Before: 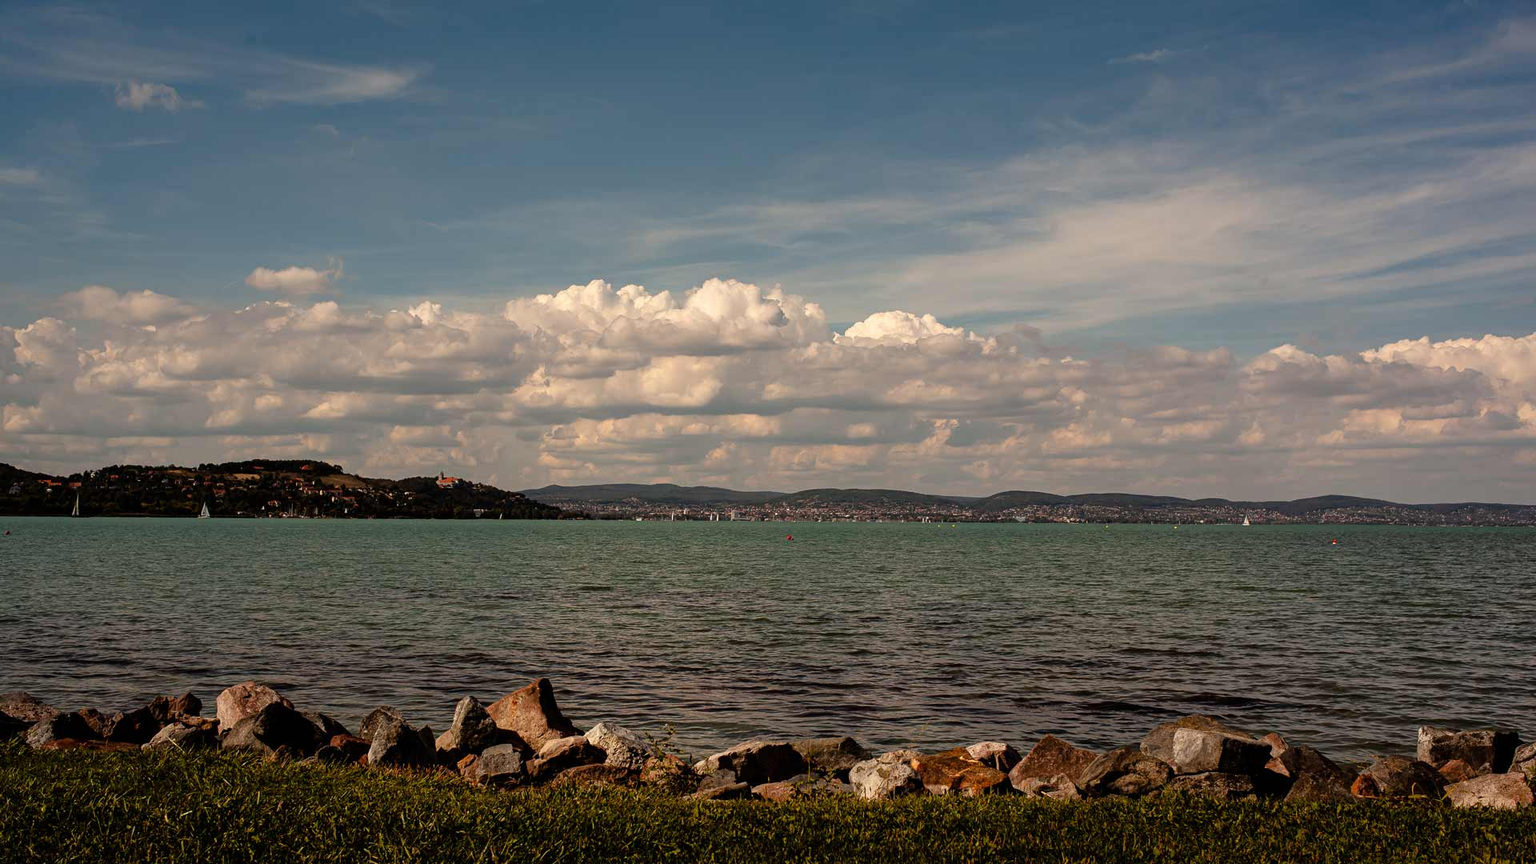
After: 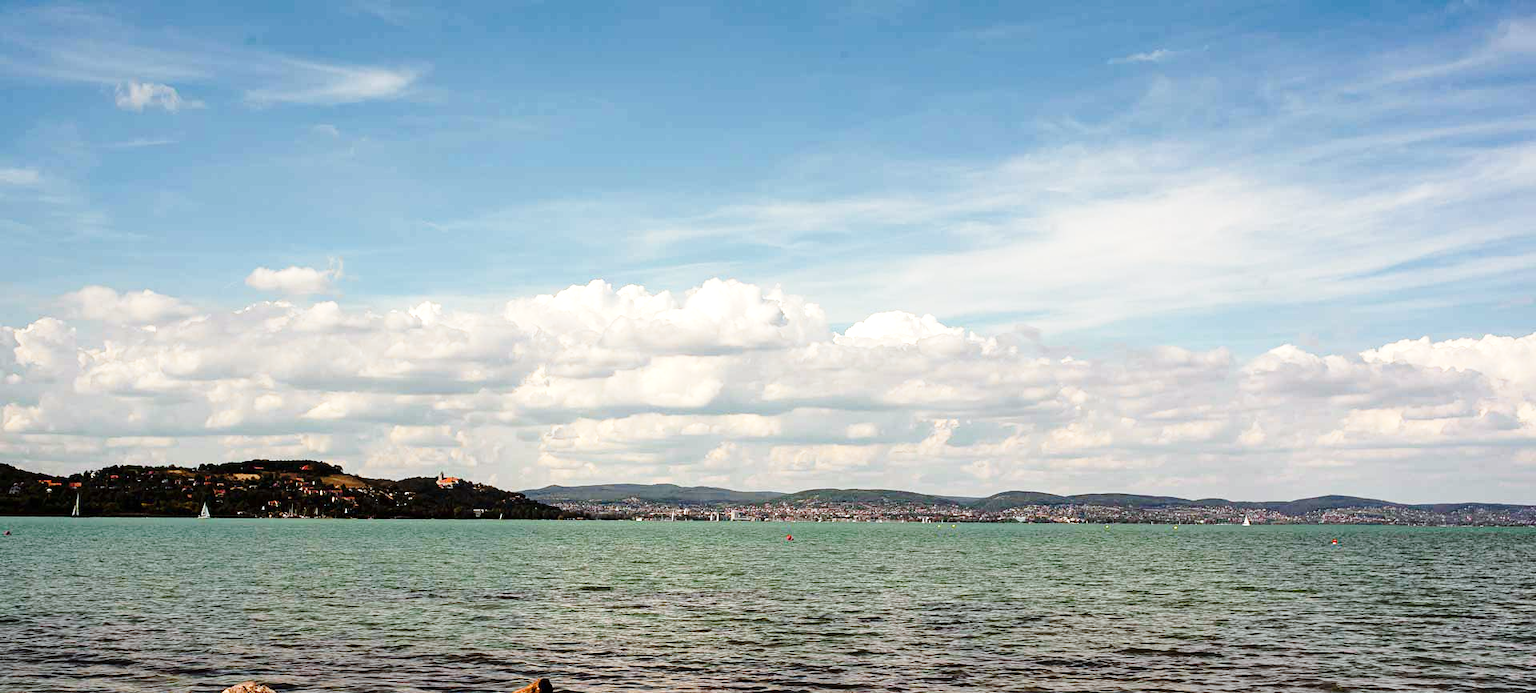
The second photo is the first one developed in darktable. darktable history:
crop: bottom 19.644%
base curve: curves: ch0 [(0, 0) (0.028, 0.03) (0.121, 0.232) (0.46, 0.748) (0.859, 0.968) (1, 1)], preserve colors none
white balance: red 0.925, blue 1.046
exposure: exposure 0.74 EV, compensate highlight preservation false
